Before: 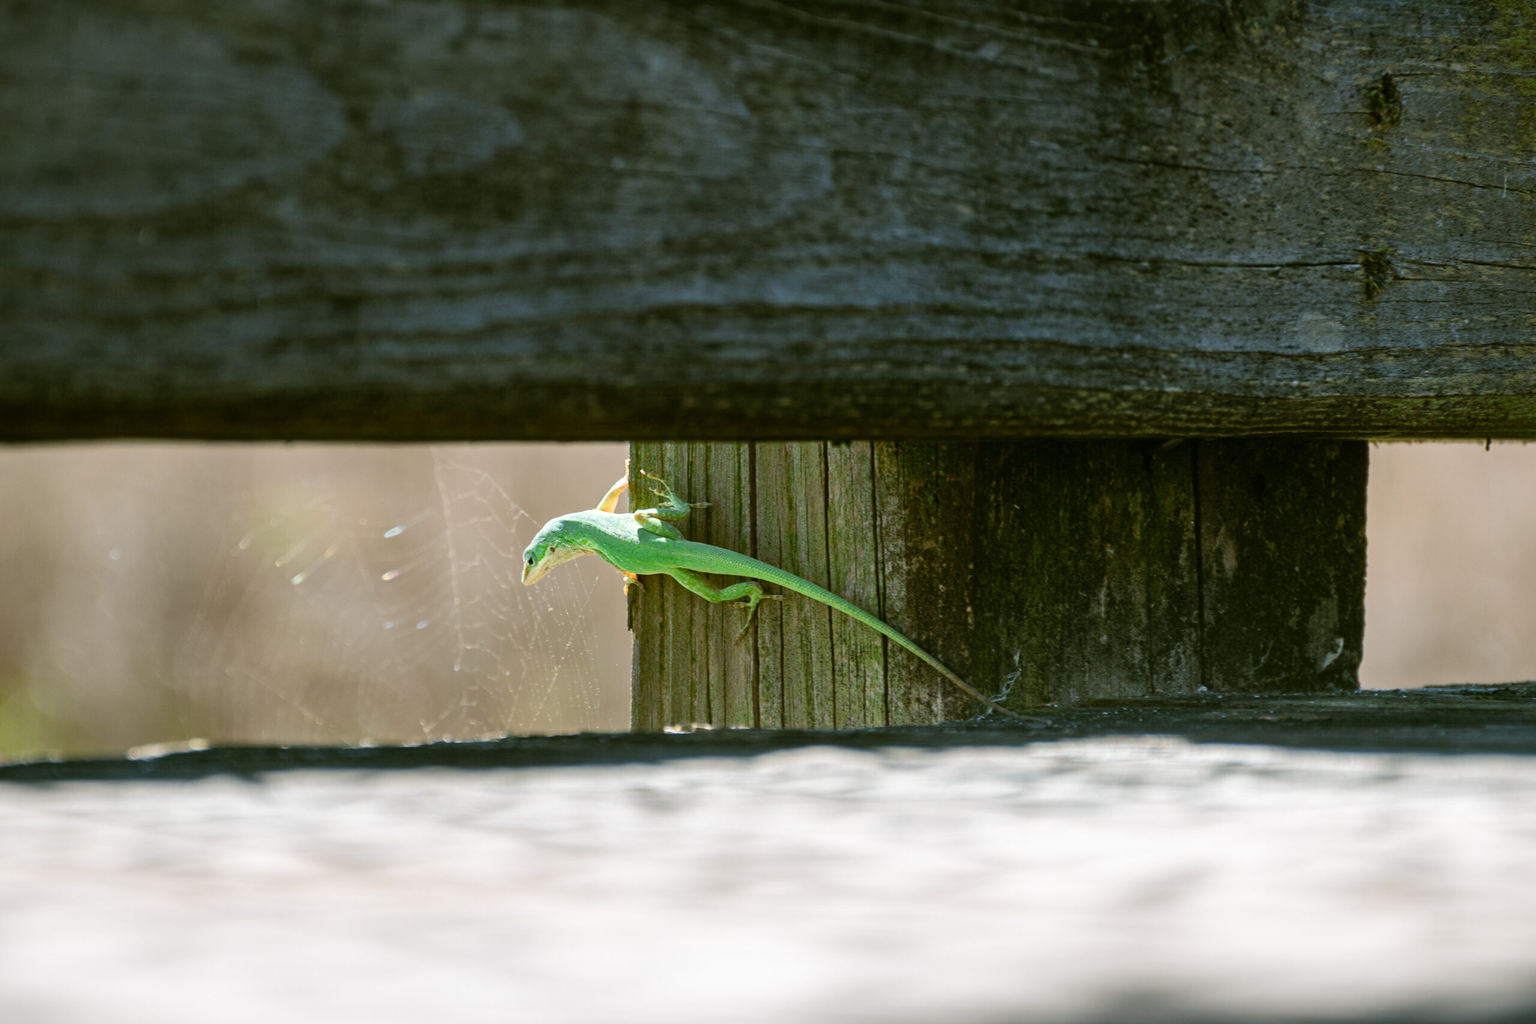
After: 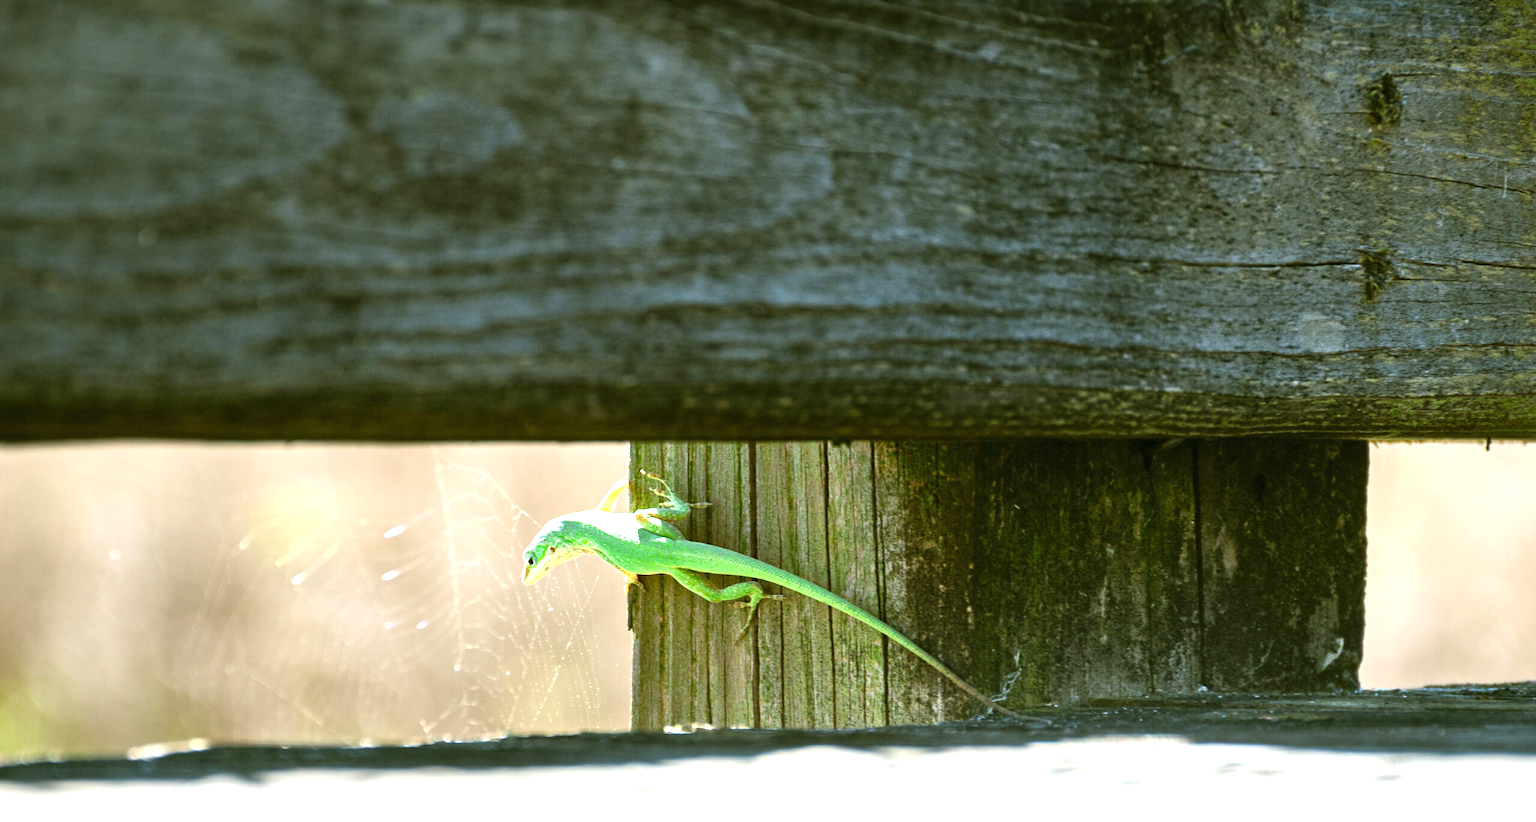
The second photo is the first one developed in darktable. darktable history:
crop: bottom 19.644%
tone equalizer: on, module defaults
exposure: black level correction 0, exposure 1.2 EV, compensate exposure bias true, compensate highlight preservation false
